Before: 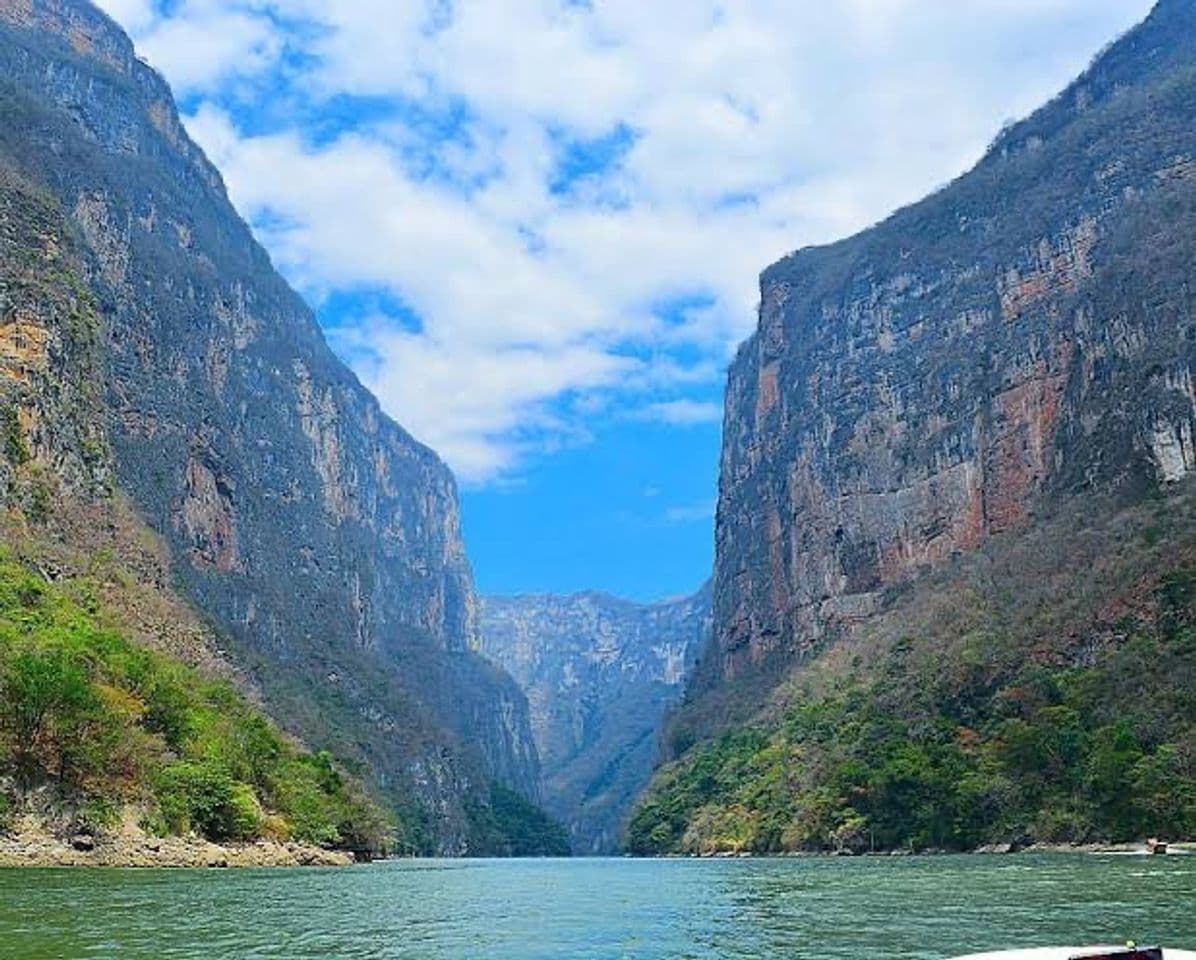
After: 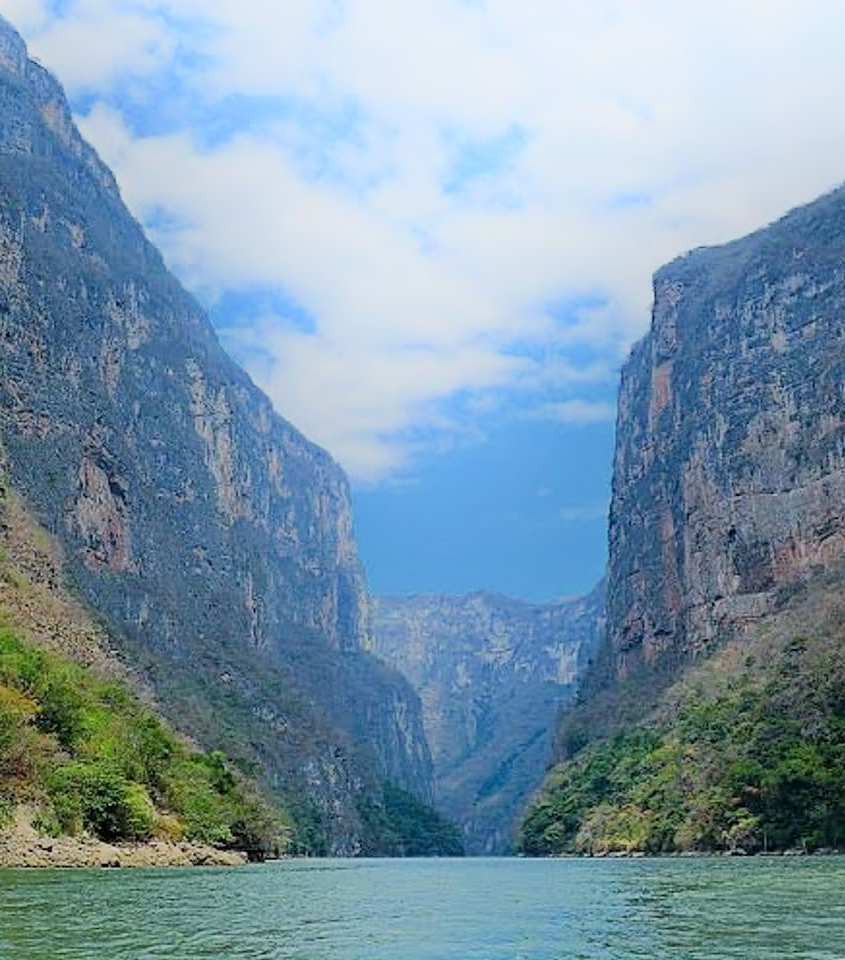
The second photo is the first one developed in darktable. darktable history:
crop and rotate: left 8.962%, right 20.342%
shadows and highlights: shadows -21.28, highlights 98.25, soften with gaussian
filmic rgb: black relative exposure -7.65 EV, white relative exposure 4.56 EV, hardness 3.61
